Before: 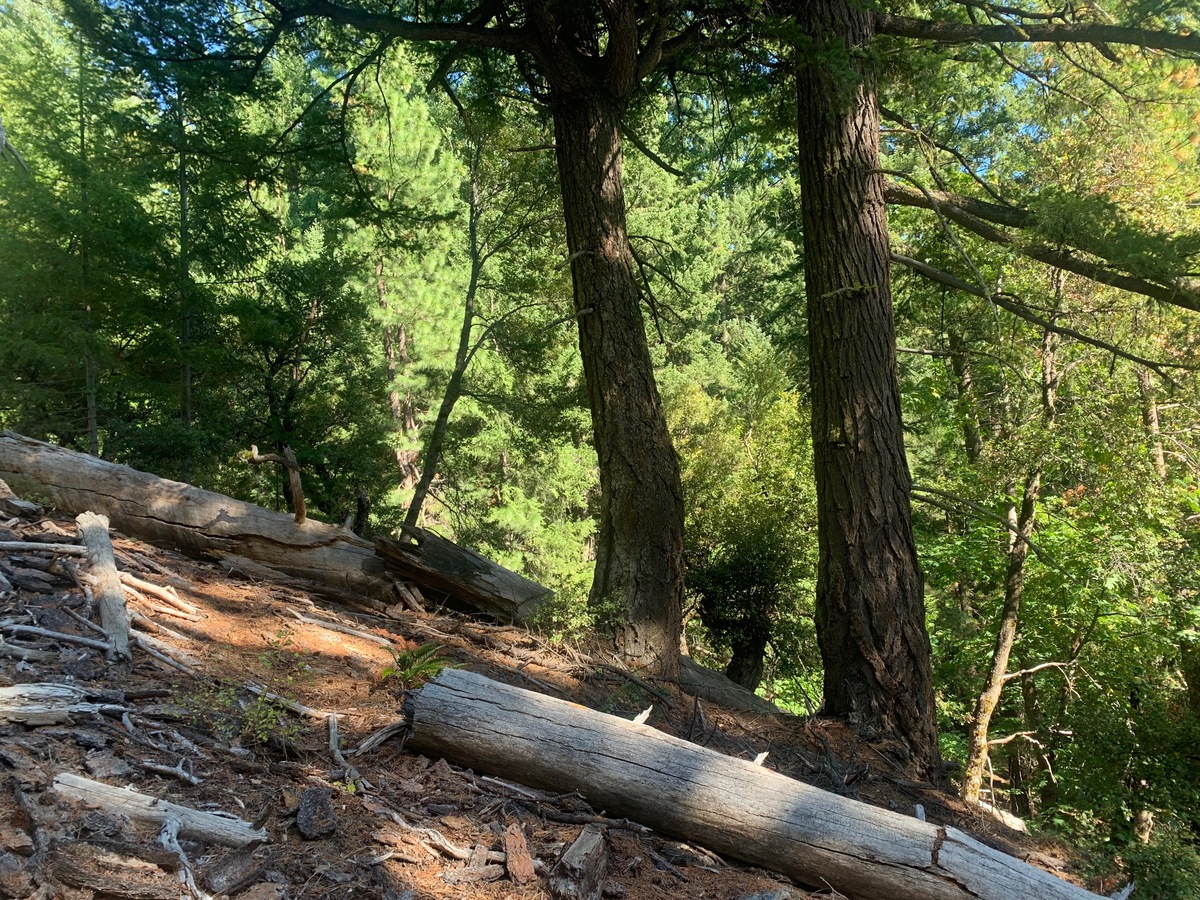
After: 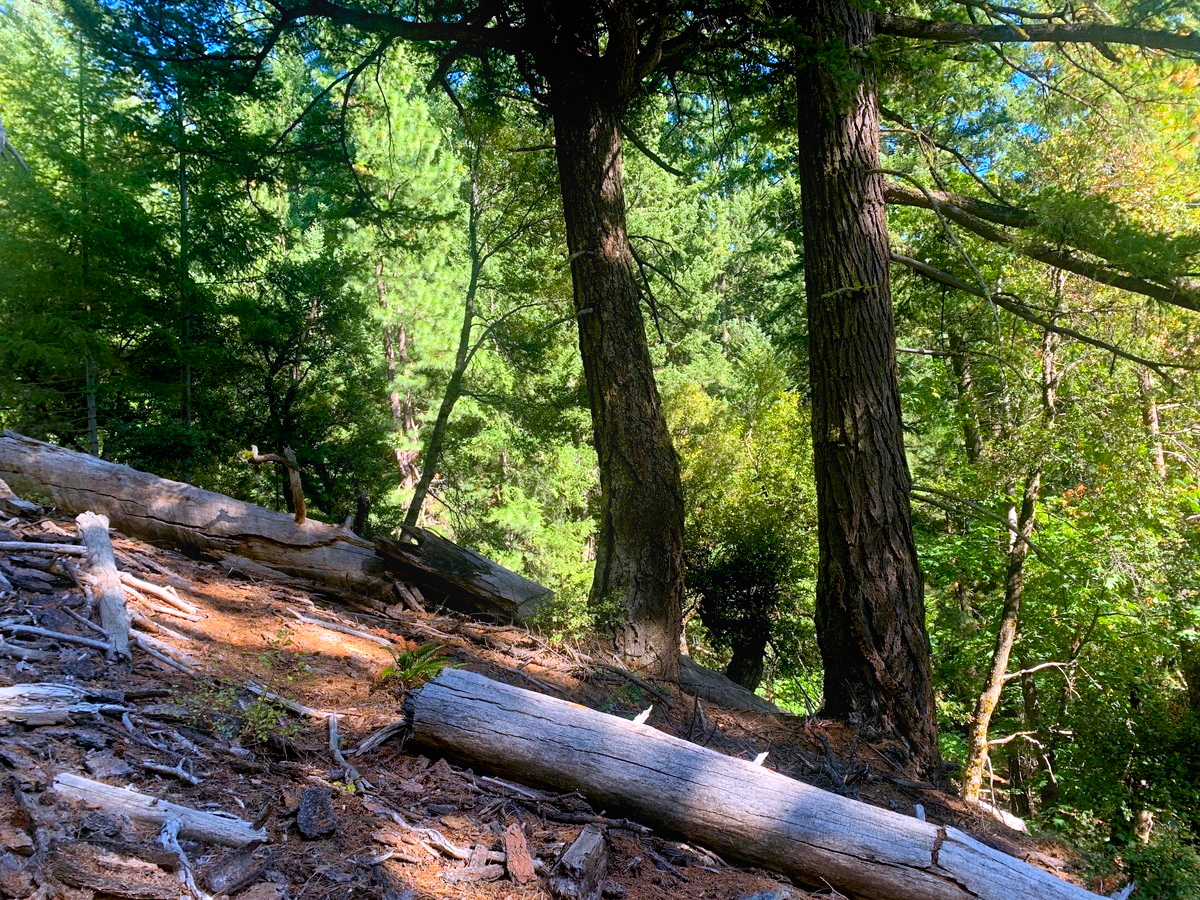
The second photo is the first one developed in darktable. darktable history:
exposure: black level correction 0.007, exposure 0.159 EV, compensate highlight preservation false
color balance rgb: perceptual saturation grading › global saturation 25%, global vibrance 20%
color calibration: output R [1.063, -0.012, -0.003, 0], output B [-0.079, 0.047, 1, 0], illuminant custom, x 0.389, y 0.387, temperature 3838.64 K
bloom: size 15%, threshold 97%, strength 7%
